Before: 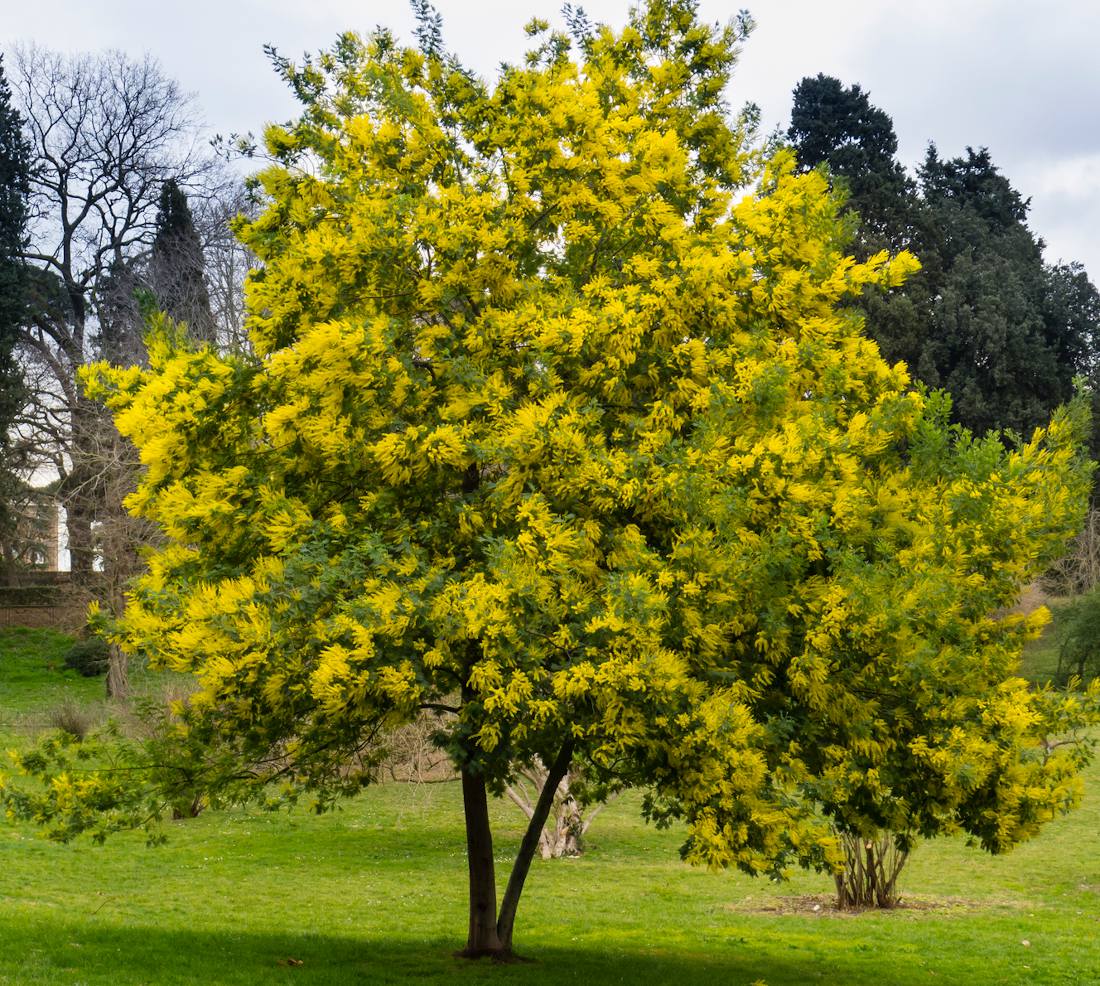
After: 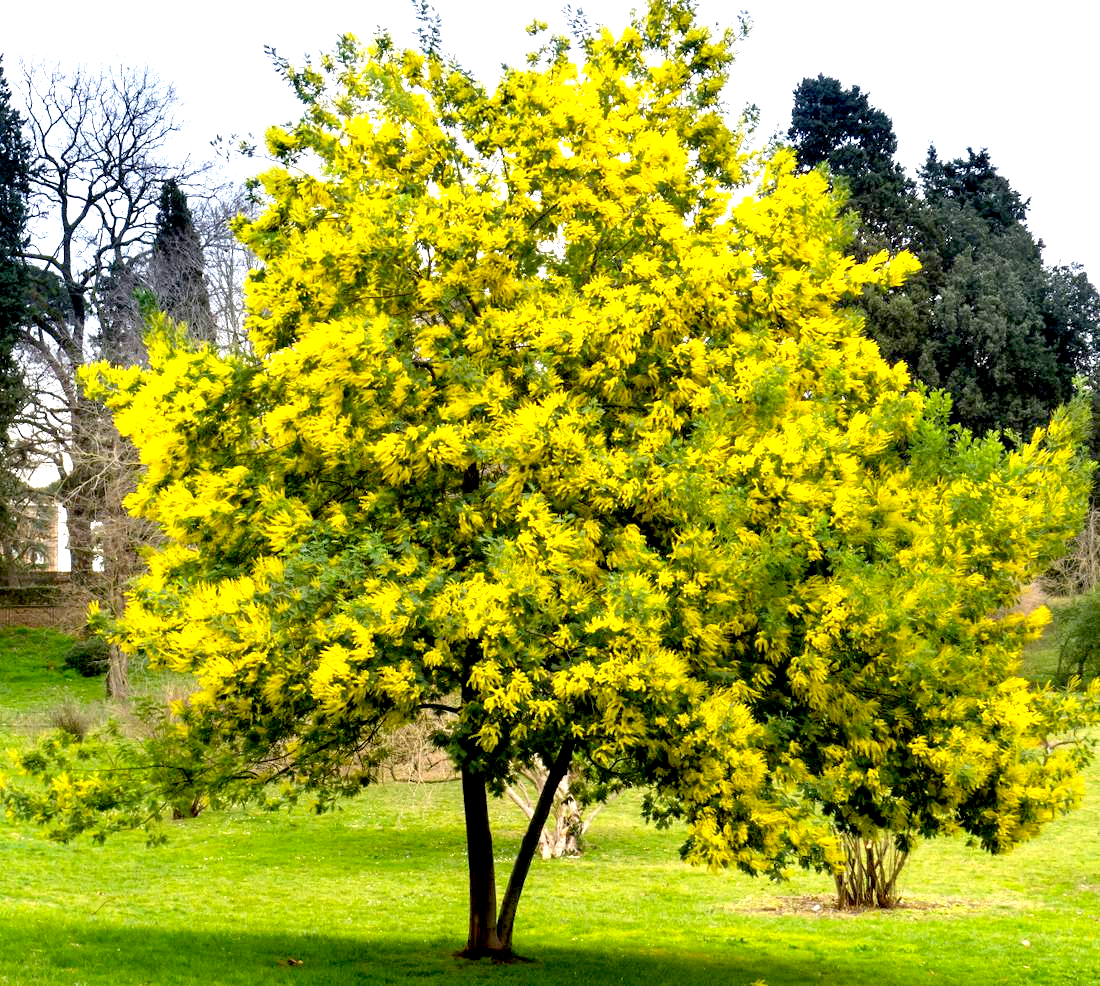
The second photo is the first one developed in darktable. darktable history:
exposure: black level correction 0.011, exposure 1.085 EV, compensate highlight preservation false
